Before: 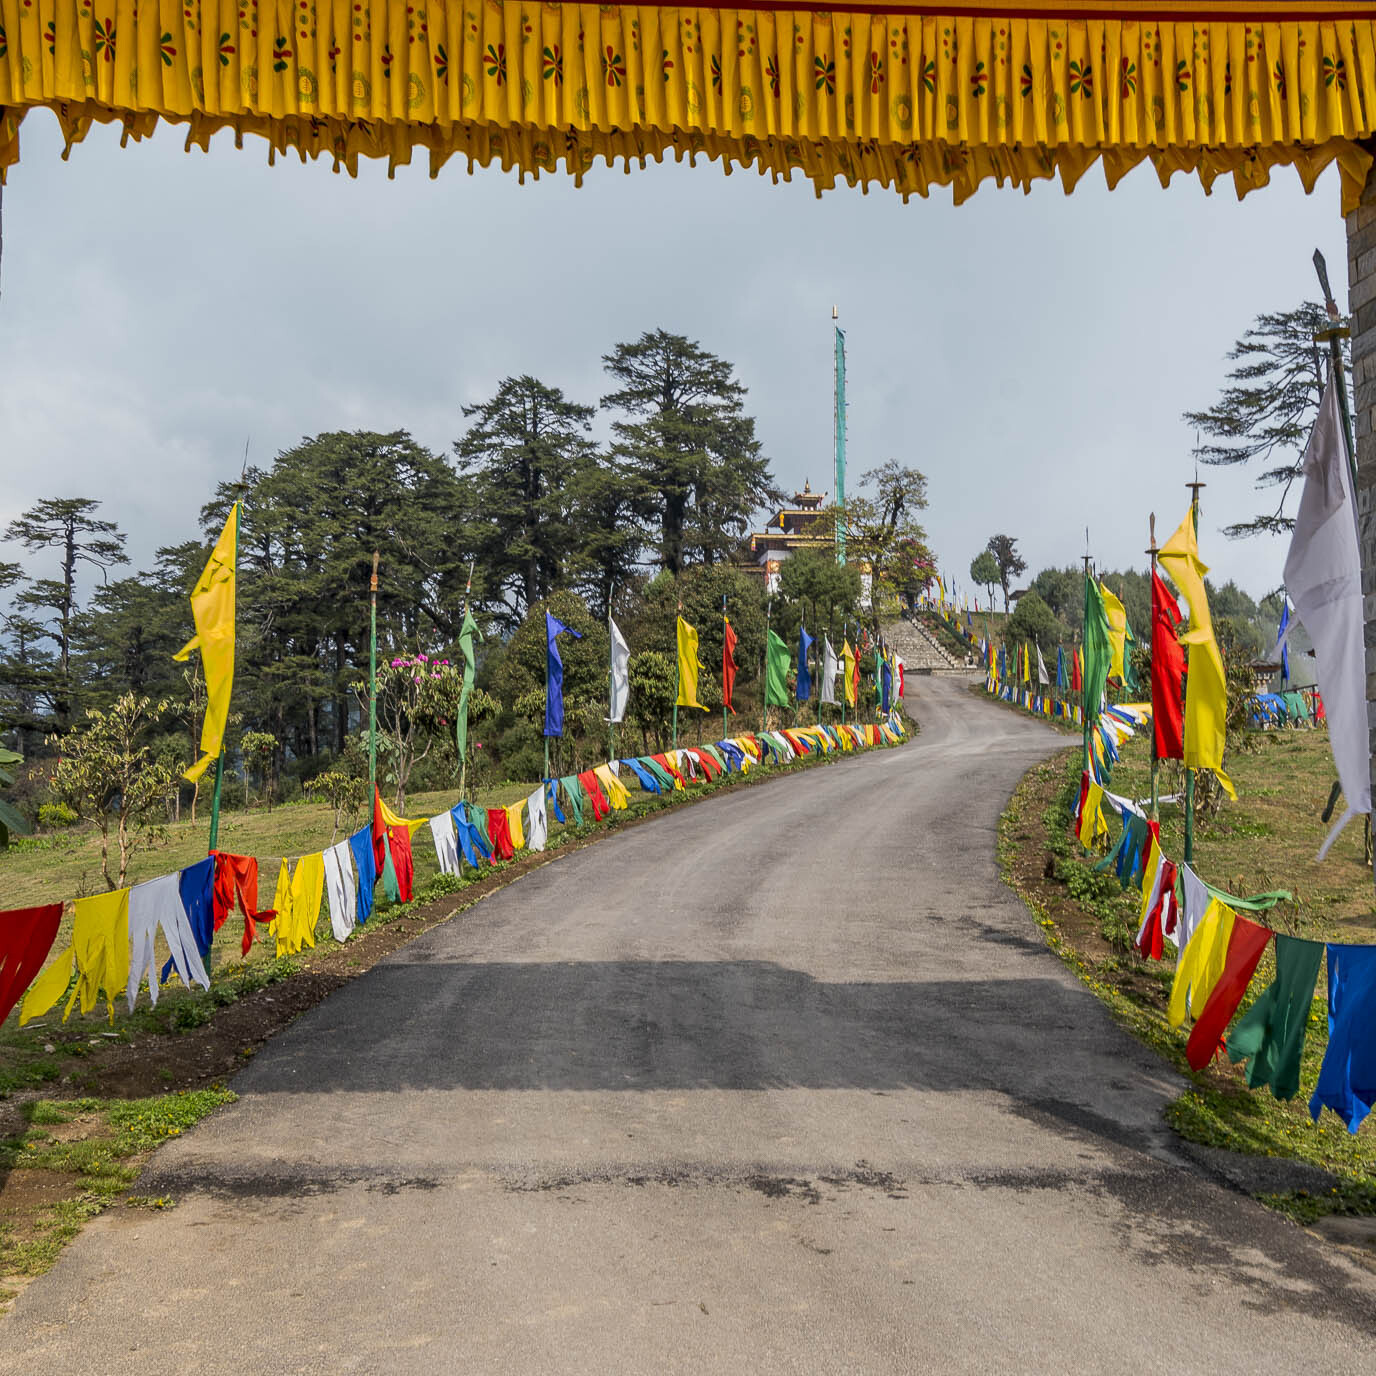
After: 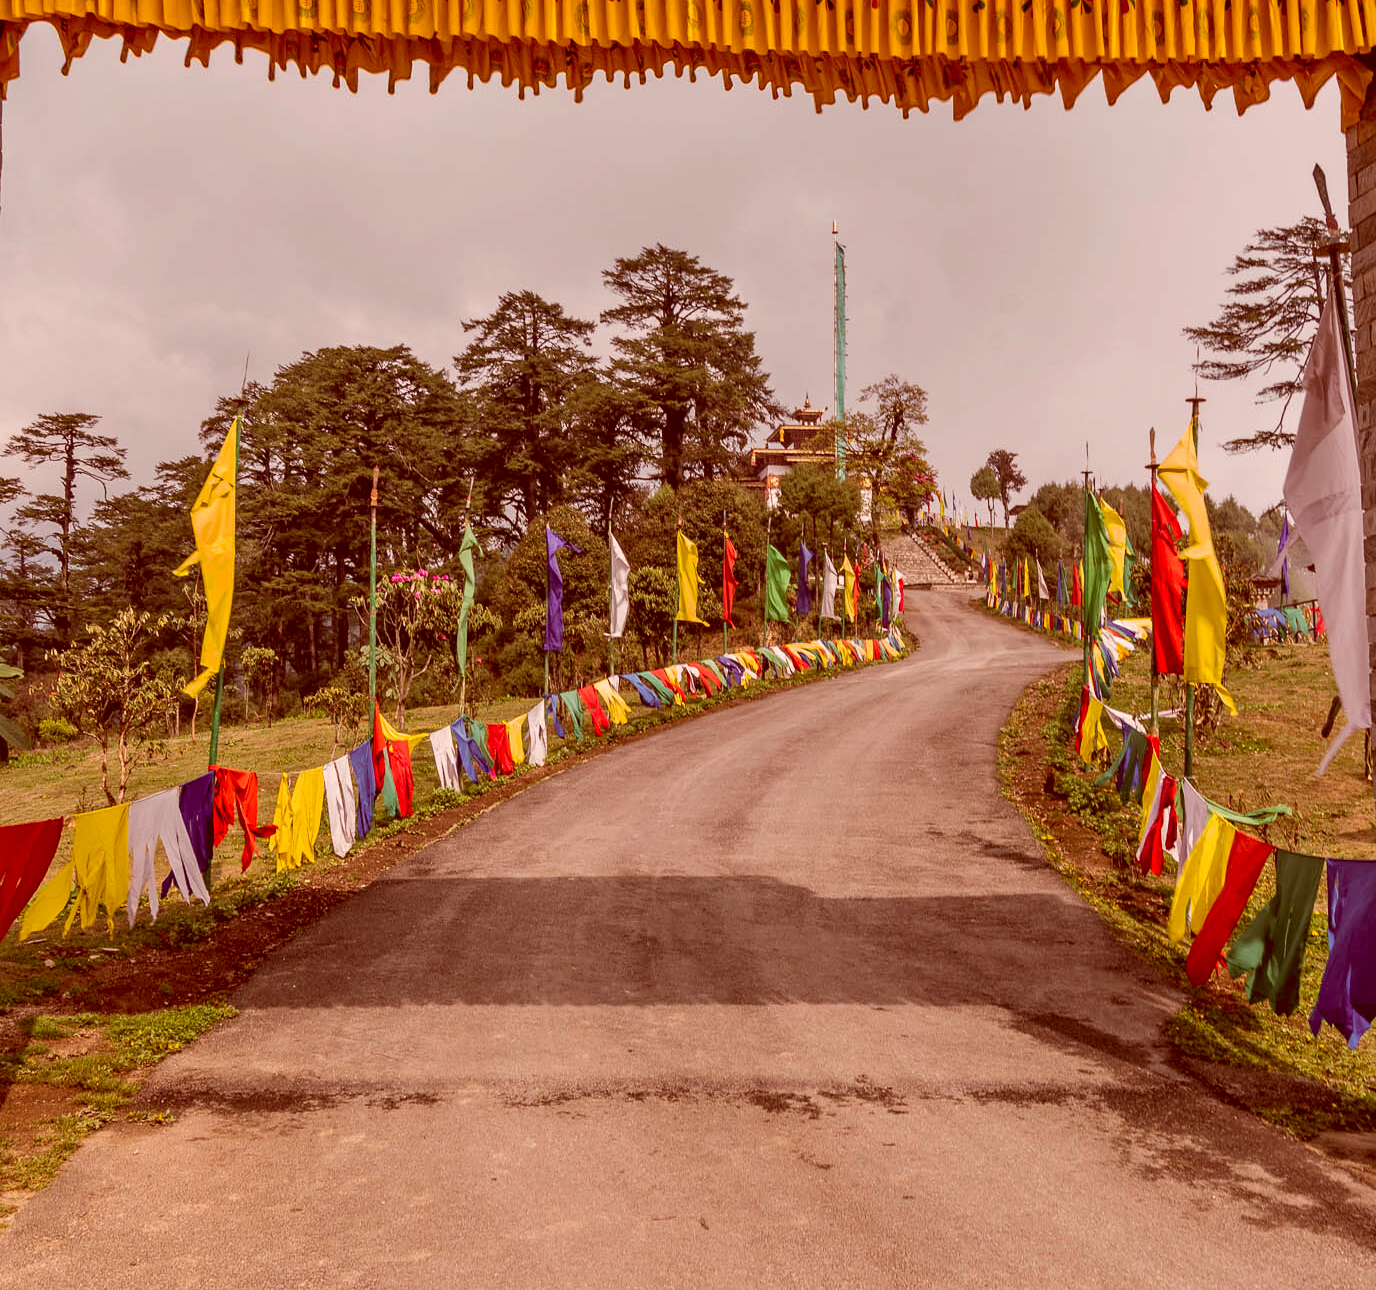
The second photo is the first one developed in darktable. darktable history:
crop and rotate: top 6.25%
color correction: highlights a* 9.03, highlights b* 8.71, shadows a* 40, shadows b* 40, saturation 0.8
shadows and highlights: radius 133.83, soften with gaussian
